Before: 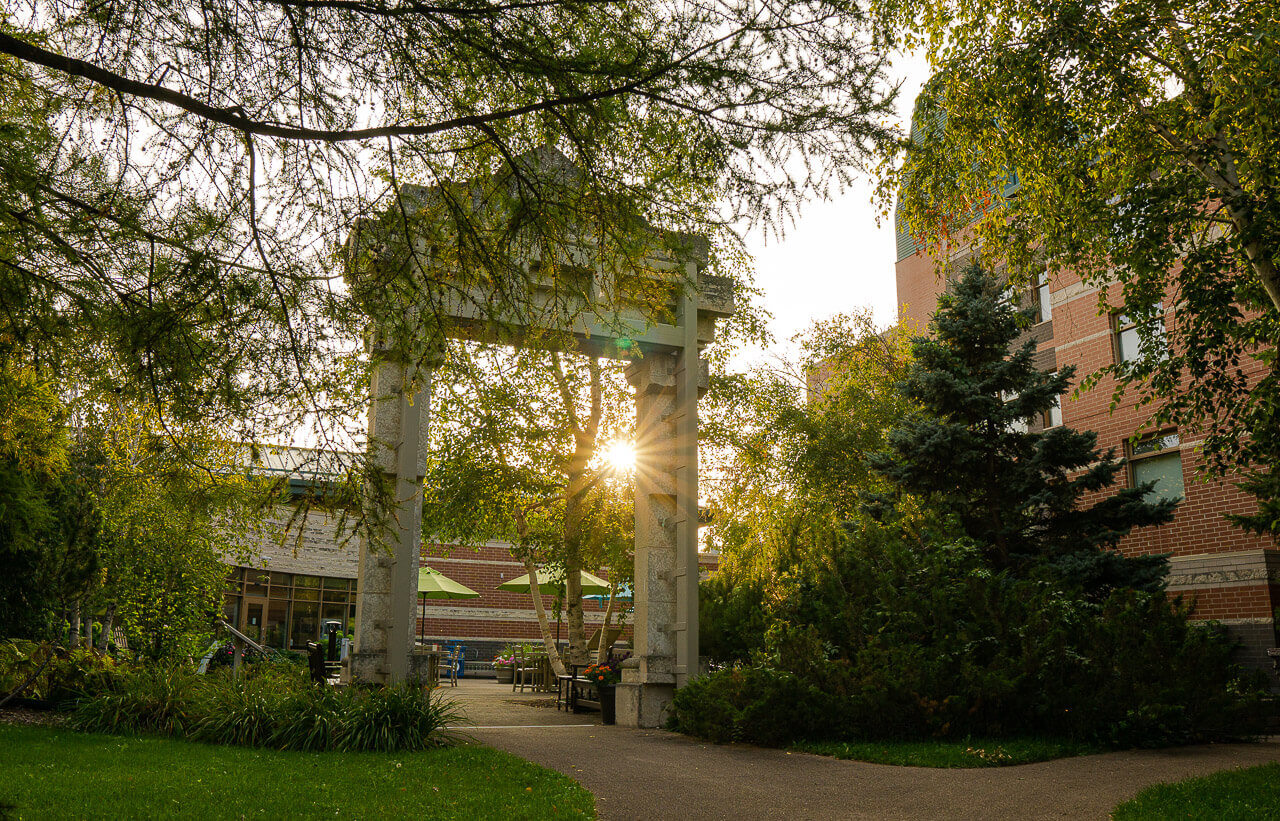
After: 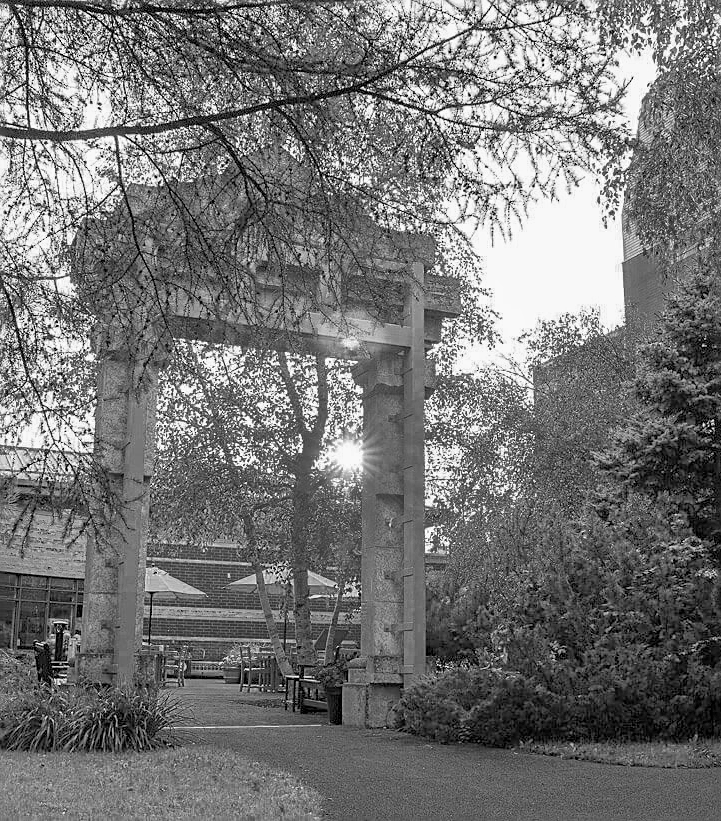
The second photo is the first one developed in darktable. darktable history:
sharpen: on, module defaults
crop: left 21.392%, right 22.249%
shadows and highlights: on, module defaults
color zones: curves: ch0 [(0.002, 0.429) (0.121, 0.212) (0.198, 0.113) (0.276, 0.344) (0.331, 0.541) (0.41, 0.56) (0.482, 0.289) (0.619, 0.227) (0.721, 0.18) (0.821, 0.435) (0.928, 0.555) (1, 0.587)]; ch1 [(0, 0) (0.143, 0) (0.286, 0) (0.429, 0) (0.571, 0) (0.714, 0) (0.857, 0)]
haze removal: compatibility mode true, adaptive false
exposure: black level correction 0, exposure 1.945 EV, compensate highlight preservation false
filmic rgb: black relative exposure -8.85 EV, white relative exposure 4.99 EV, threshold 3.01 EV, target black luminance 0%, hardness 3.79, latitude 66.38%, contrast 0.819, highlights saturation mix 11.01%, shadows ↔ highlights balance 20.07%, enable highlight reconstruction true
